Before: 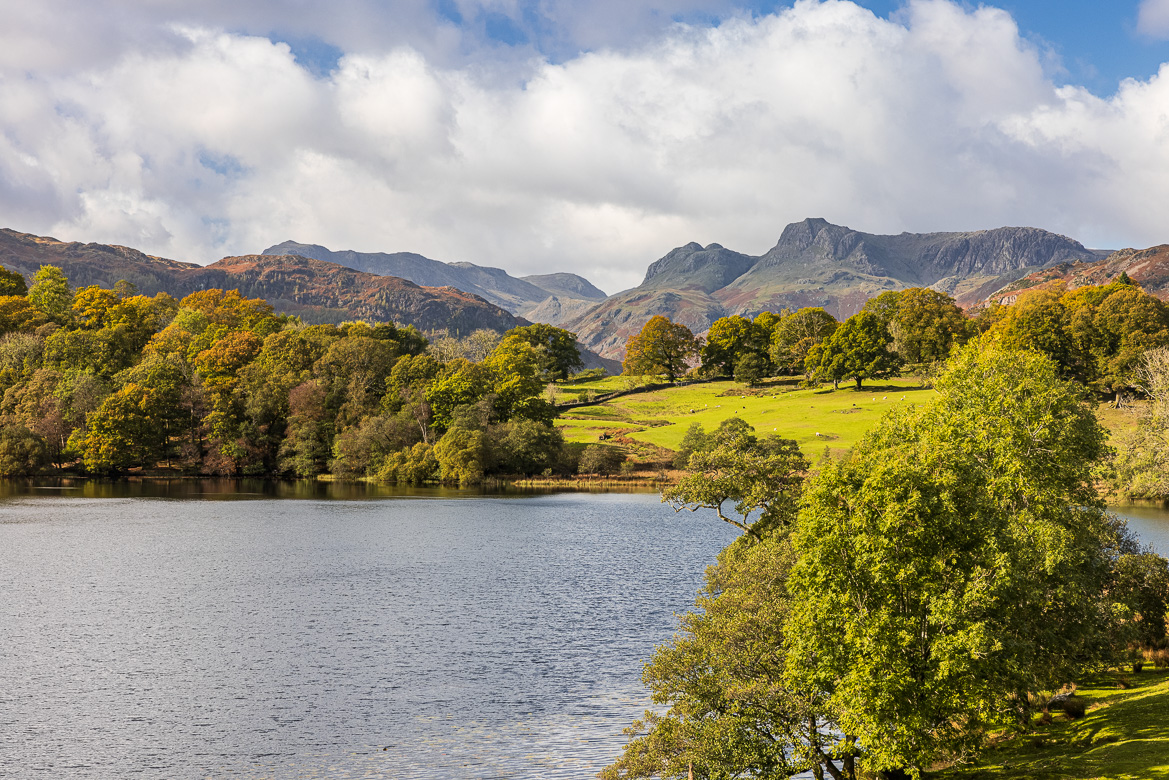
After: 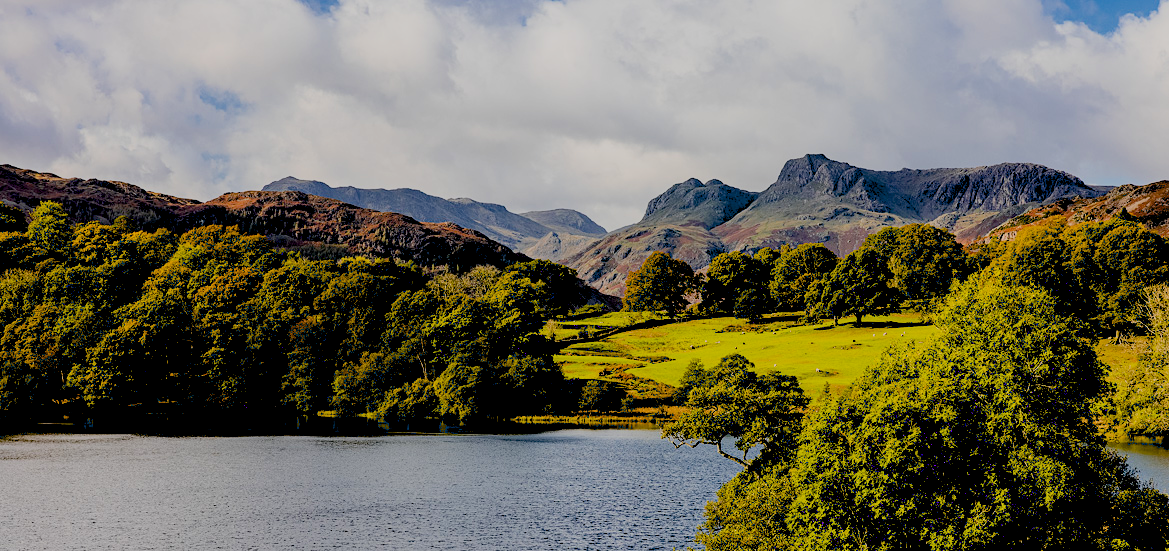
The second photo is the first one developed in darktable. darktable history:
exposure: black level correction 0.1, exposure -0.092 EV, compensate highlight preservation false
crop and rotate: top 8.293%, bottom 20.996%
filmic rgb: black relative exposure -7.48 EV, white relative exposure 4.83 EV, hardness 3.4, color science v6 (2022)
